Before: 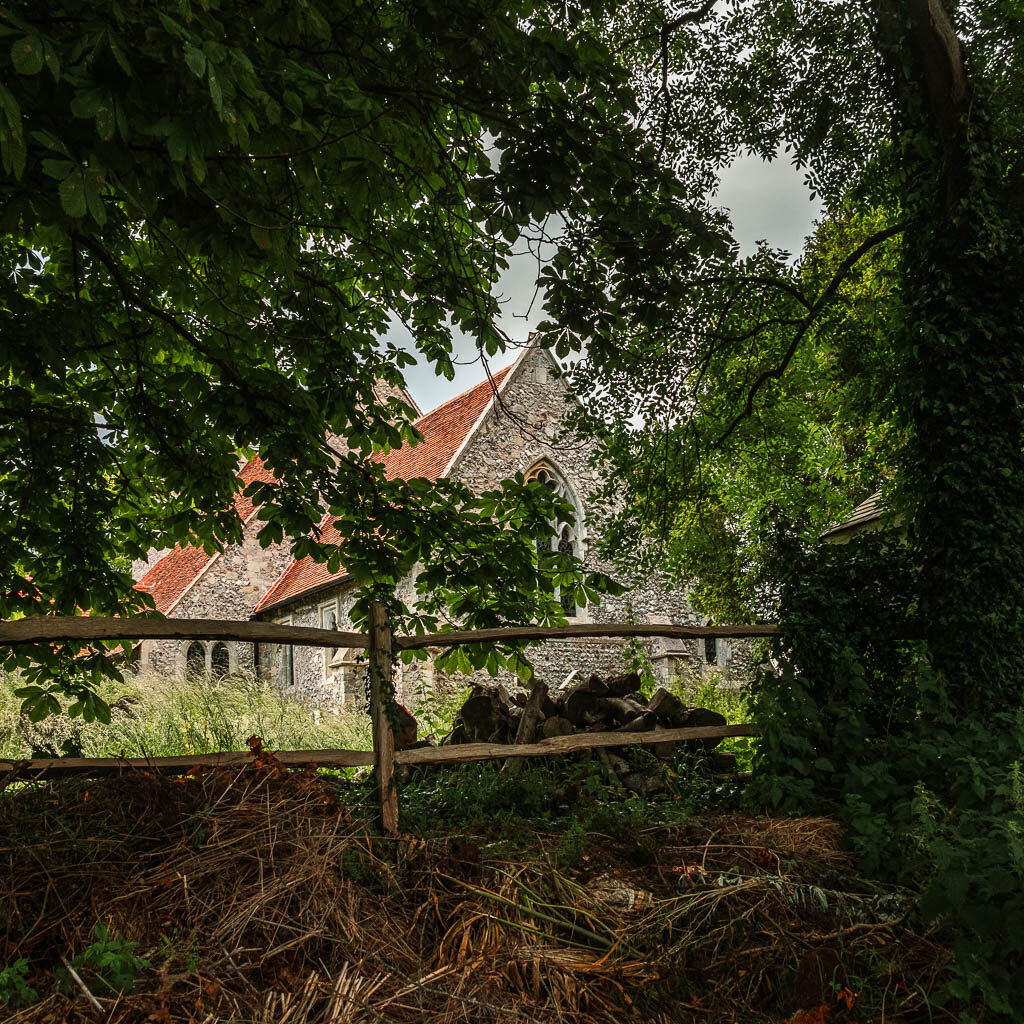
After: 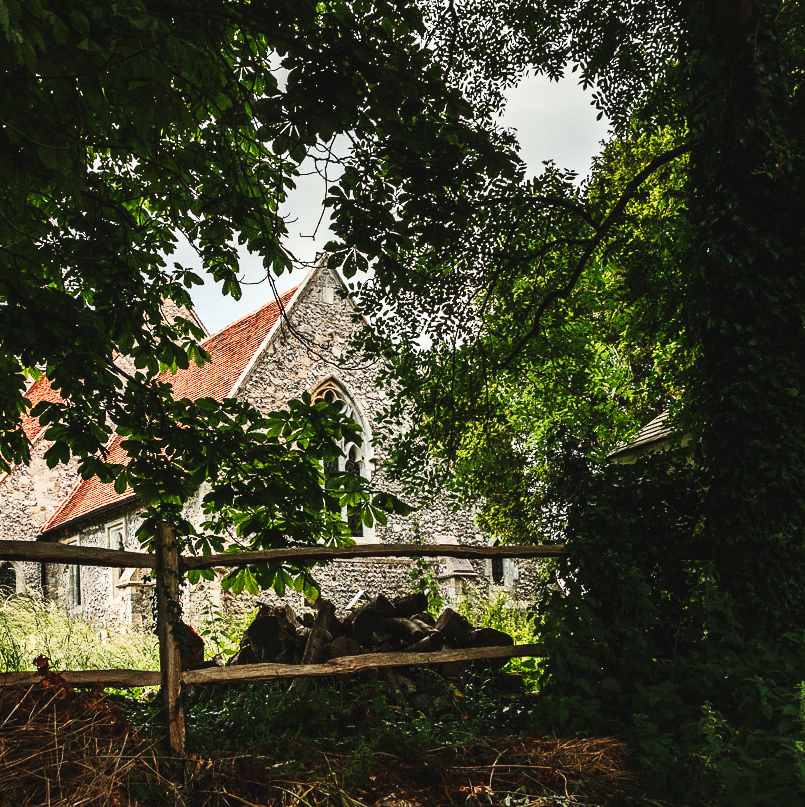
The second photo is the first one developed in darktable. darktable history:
crop and rotate: left 20.863%, top 7.816%, right 0.428%, bottom 13.28%
tone curve: curves: ch0 [(0, 0.032) (0.181, 0.156) (0.751, 0.829) (1, 1)], preserve colors none
contrast brightness saturation: contrast 0.236, brightness 0.095
